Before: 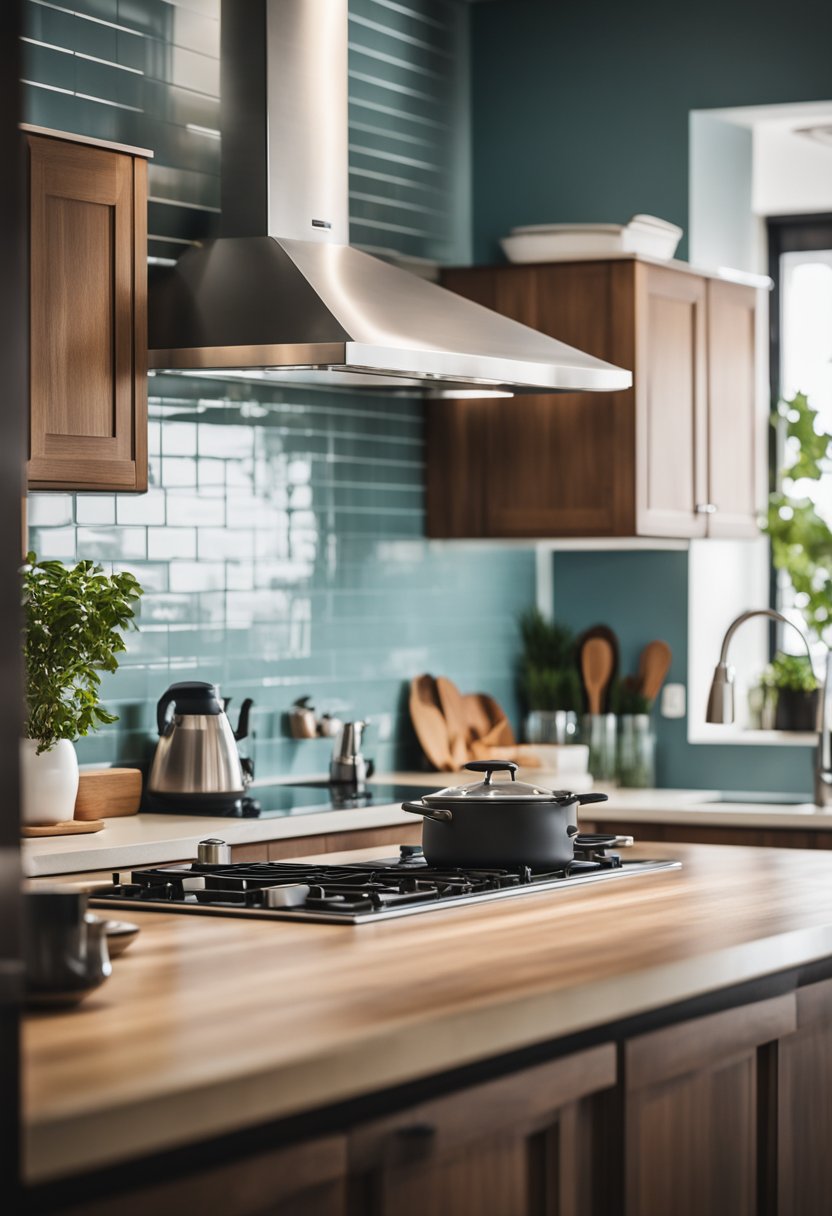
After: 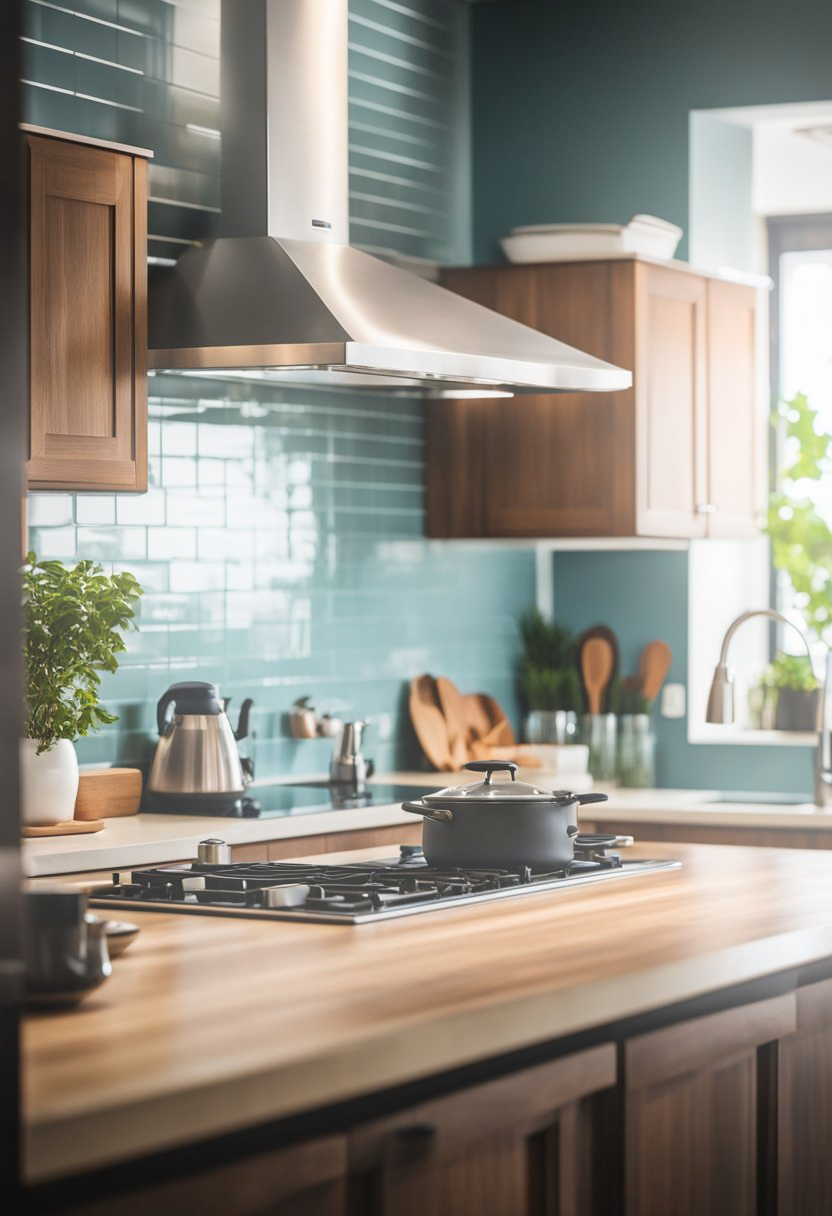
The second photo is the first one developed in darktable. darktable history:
bloom: on, module defaults
